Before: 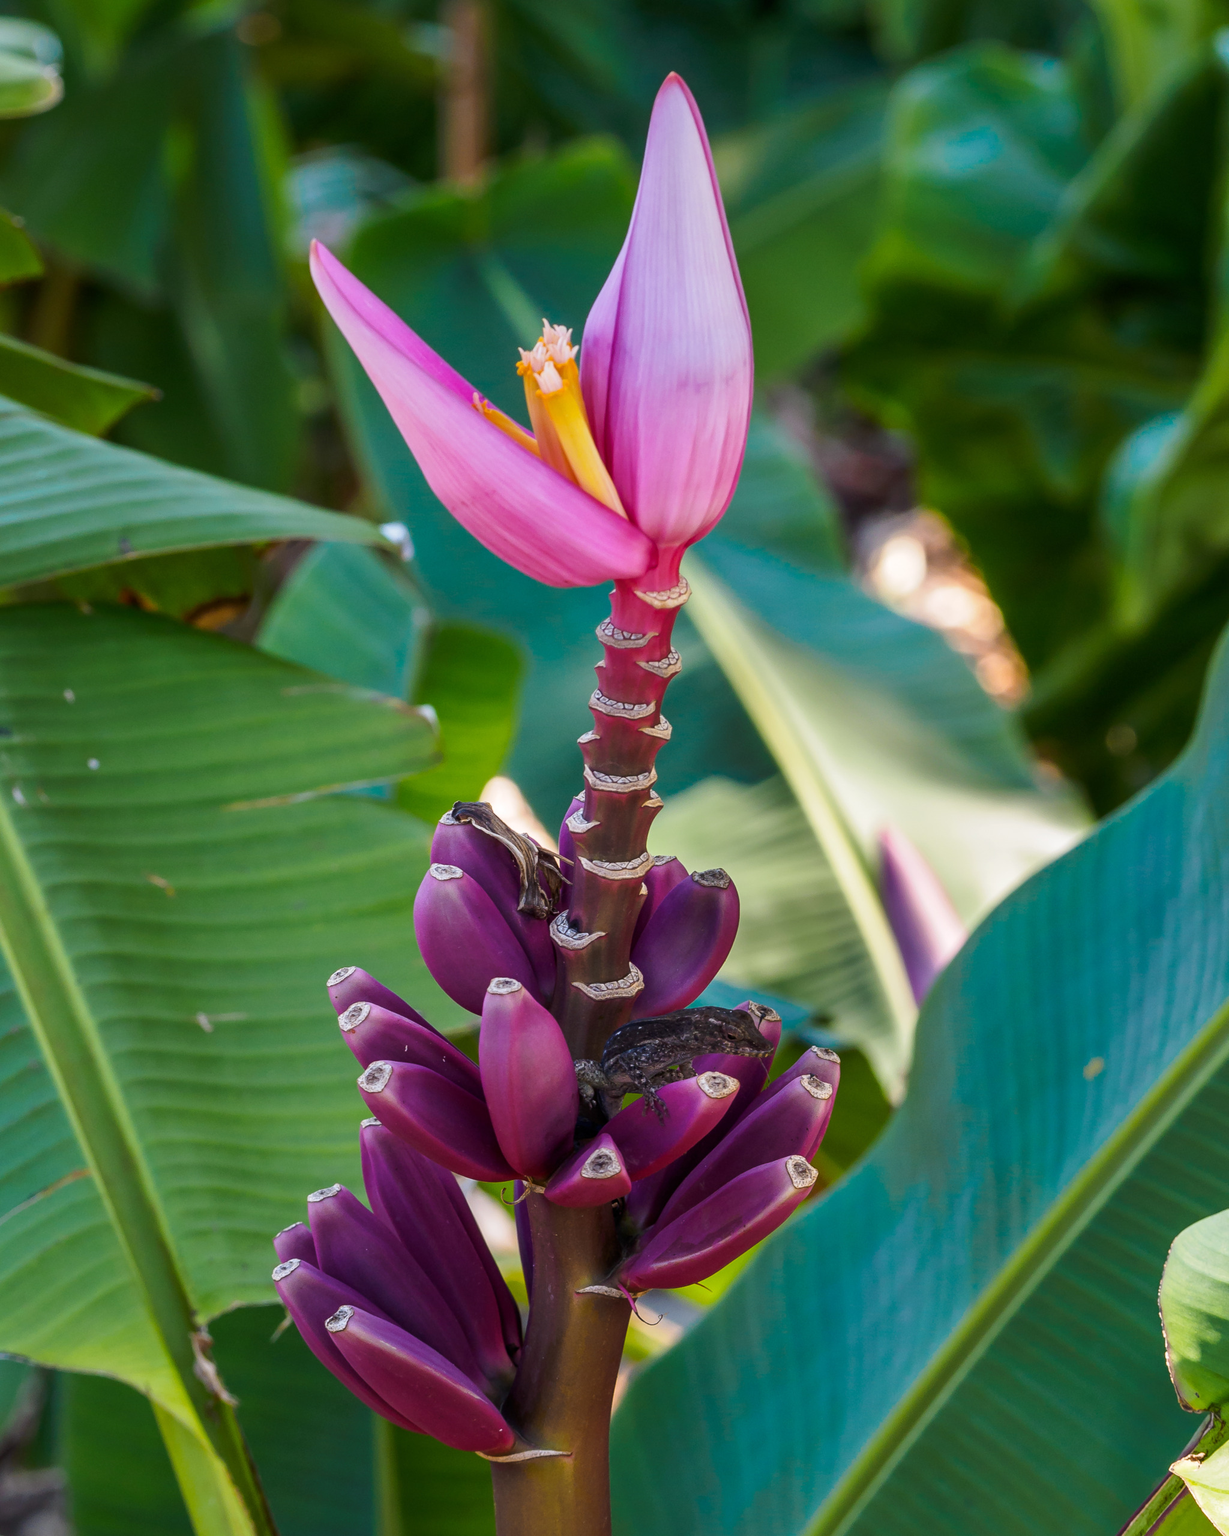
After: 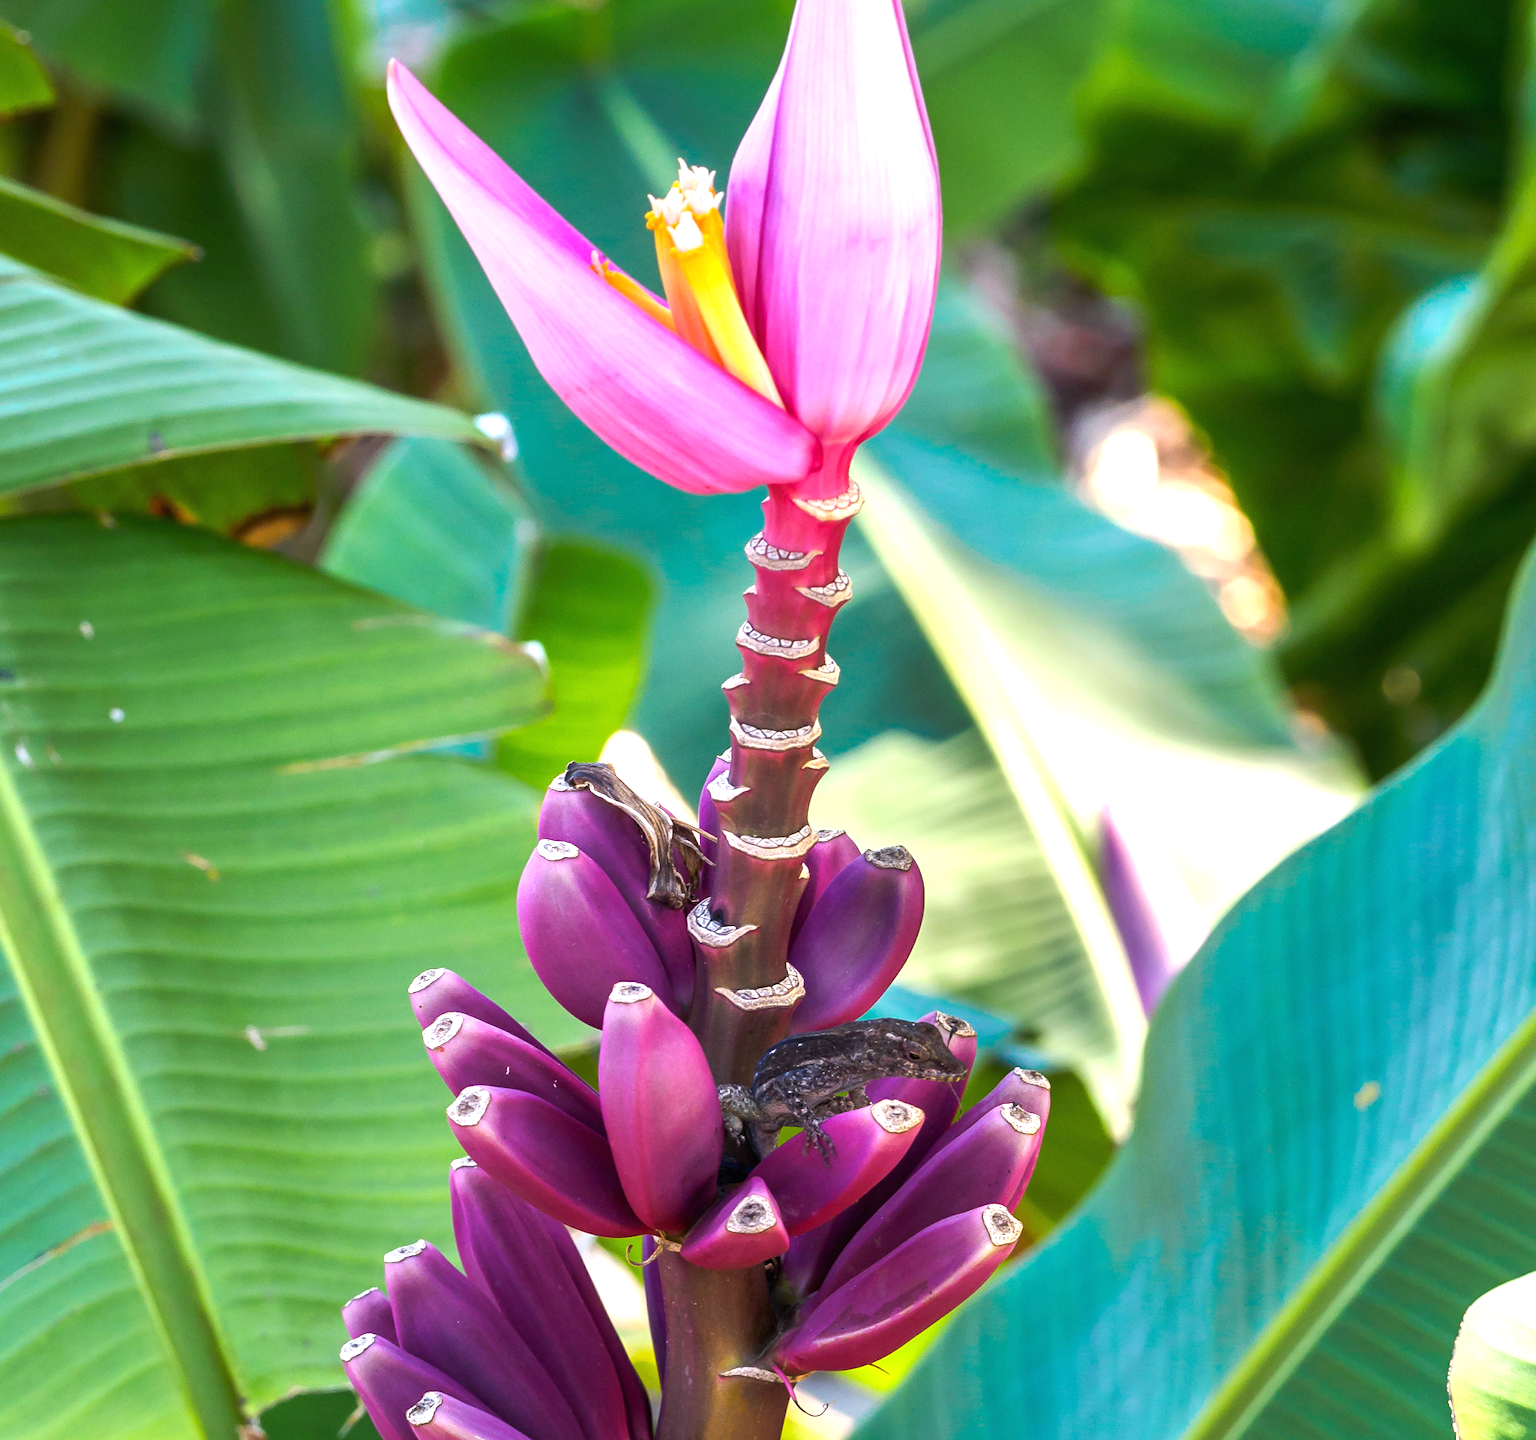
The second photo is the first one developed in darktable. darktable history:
crop and rotate: top 12.5%, bottom 12.5%
exposure: black level correction 0, exposure 1.1 EV, compensate exposure bias true, compensate highlight preservation false
sharpen: radius 2.883, amount 0.868, threshold 47.523
